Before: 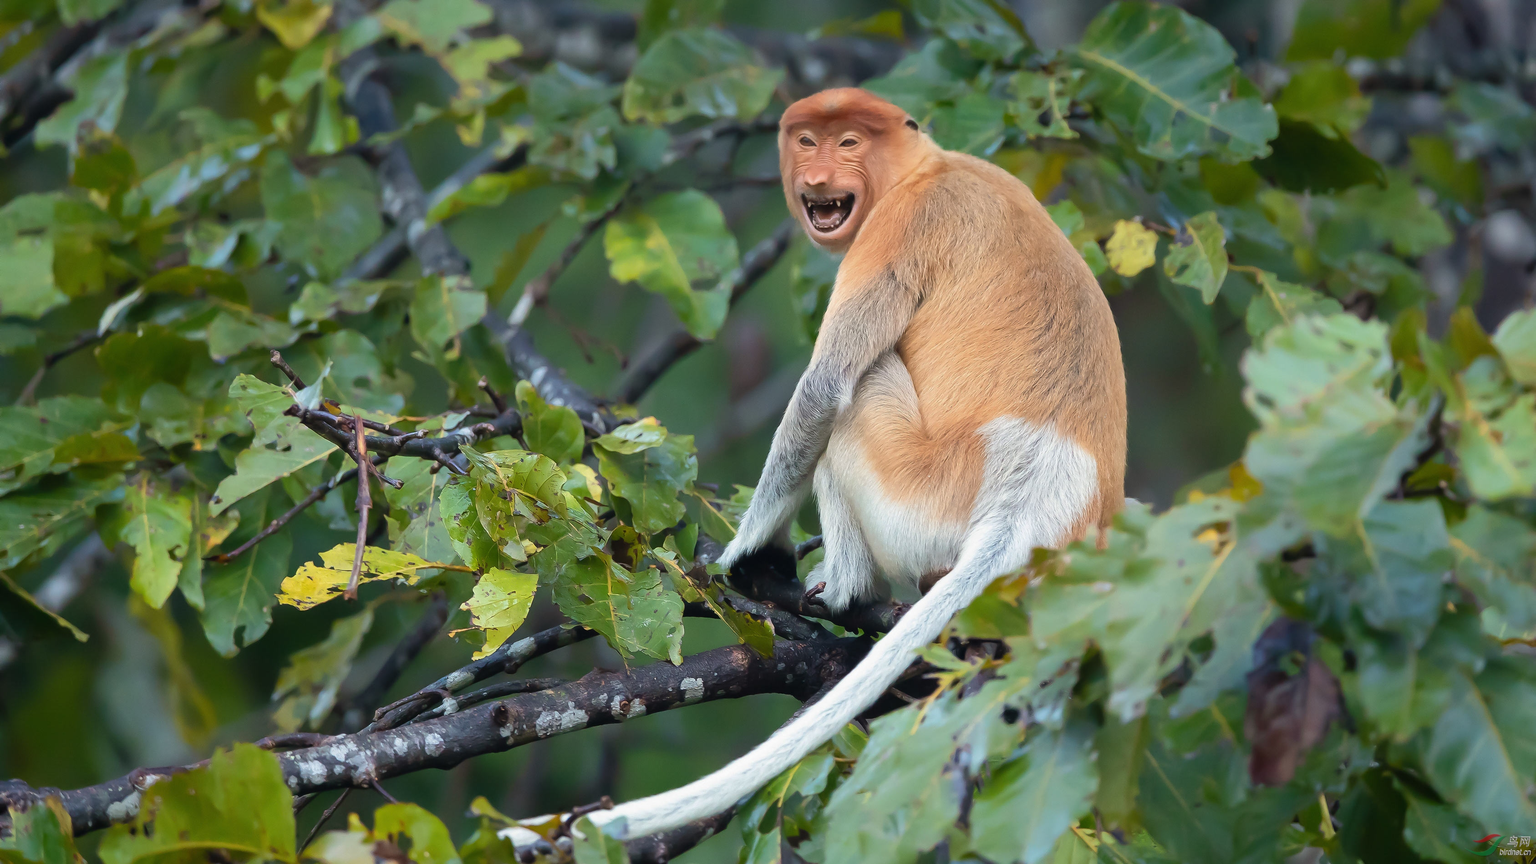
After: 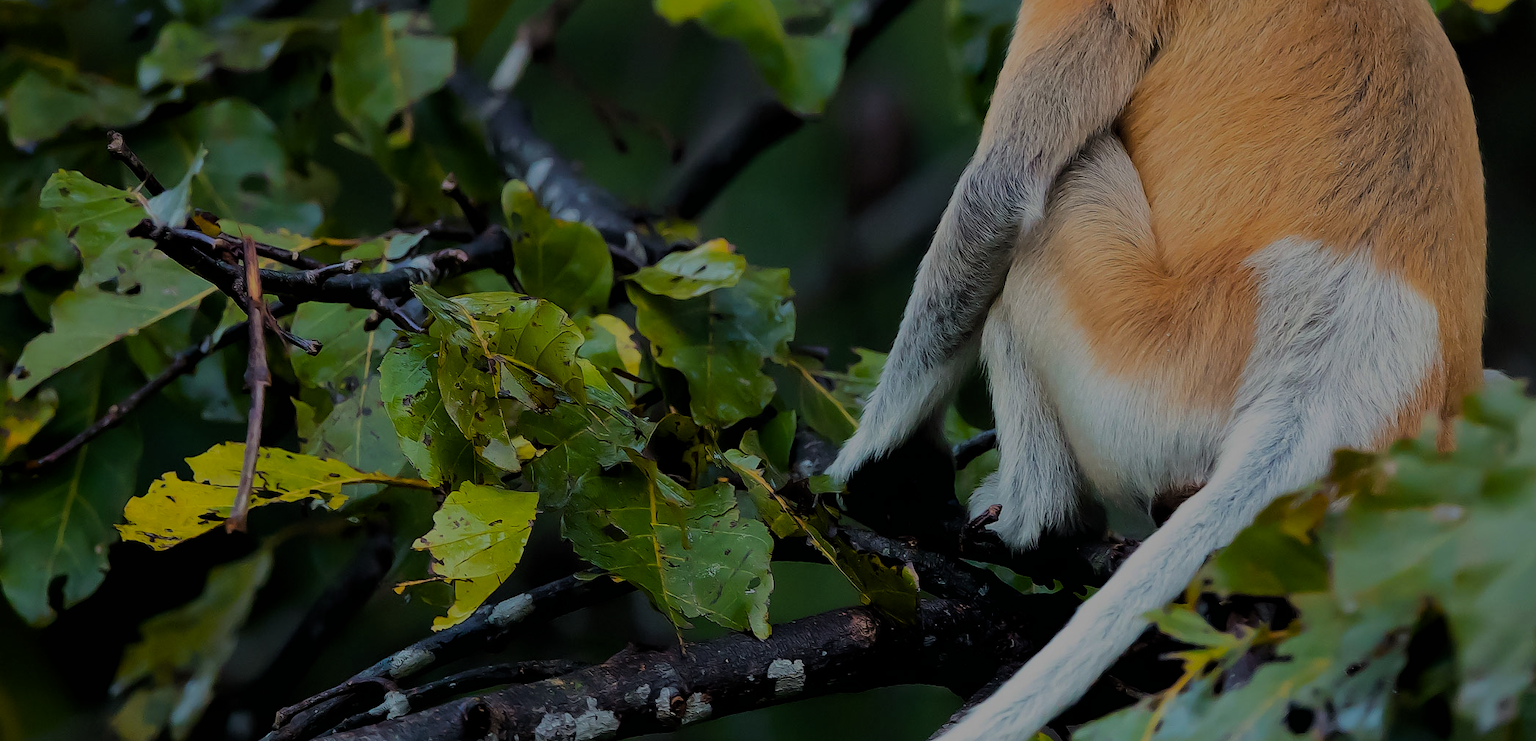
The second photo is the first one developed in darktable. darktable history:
filmic rgb: black relative exposure -4.2 EV, white relative exposure 5.12 EV, hardness 2.03, contrast 1.177, preserve chrominance max RGB, color science v6 (2022), contrast in shadows safe, contrast in highlights safe
color balance rgb: linear chroma grading › mid-tones 7.923%, perceptual saturation grading › global saturation 25.842%, global vibrance 20%
exposure: exposure -1.401 EV, compensate highlight preservation false
crop: left 13.307%, top 31.107%, right 24.576%, bottom 15.559%
